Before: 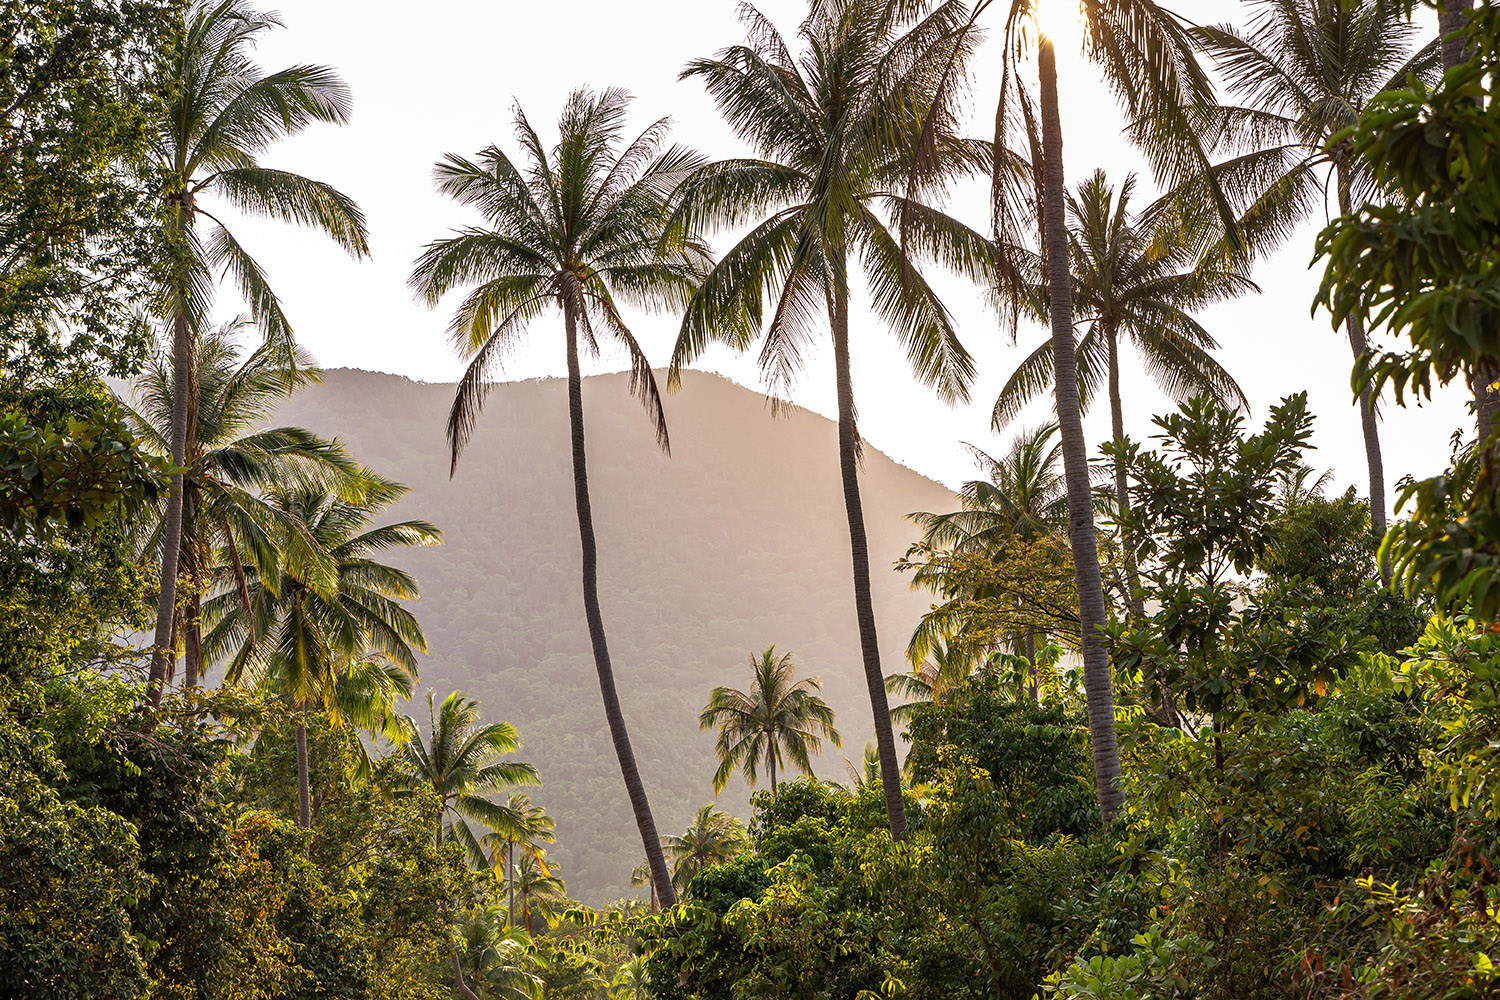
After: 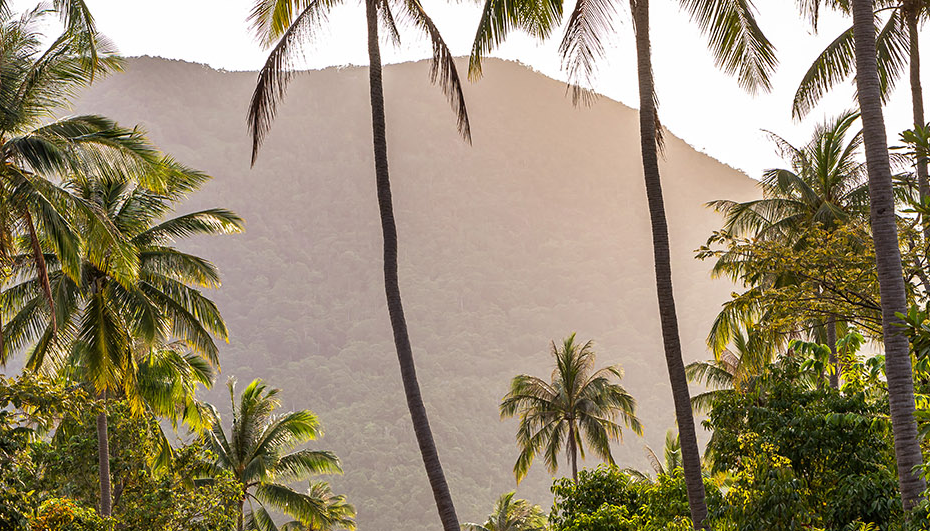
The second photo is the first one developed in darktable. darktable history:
white balance: red 1, blue 1
crop: left 13.312%, top 31.28%, right 24.627%, bottom 15.582%
